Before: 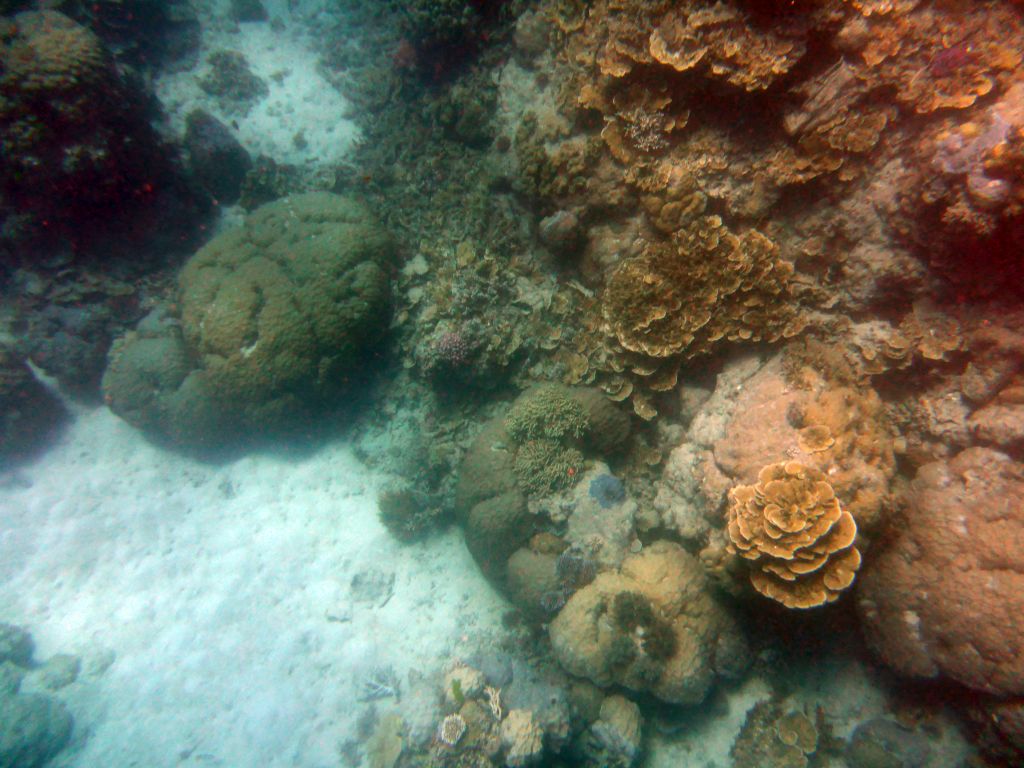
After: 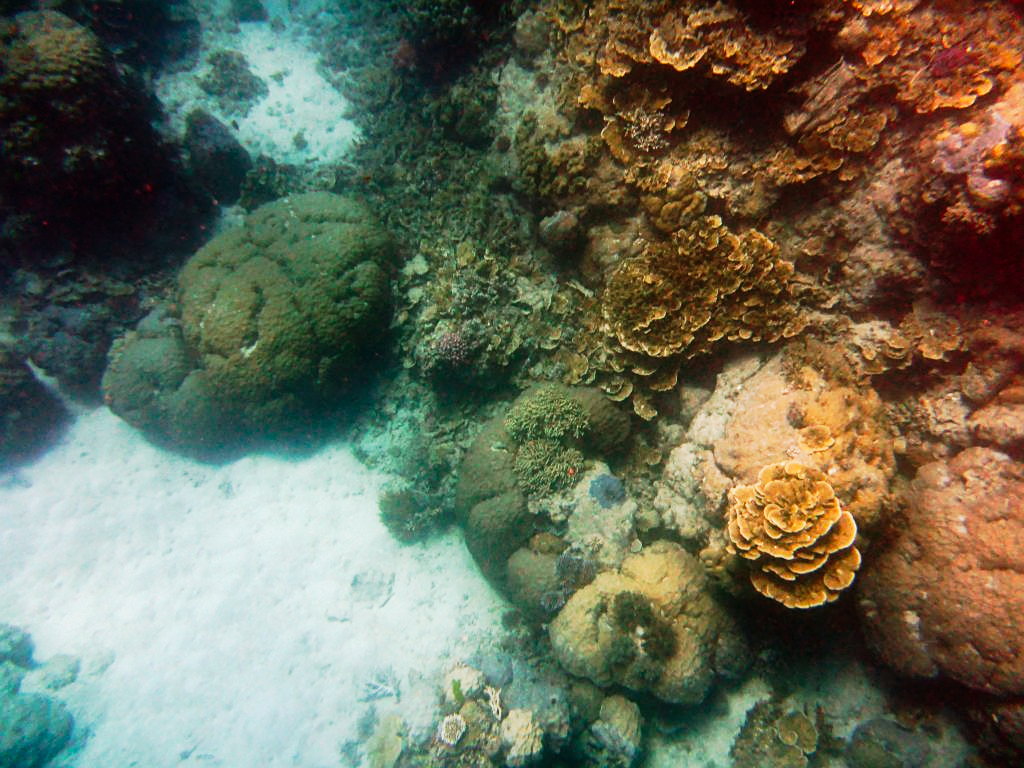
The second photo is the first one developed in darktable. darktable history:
sharpen: on, module defaults
tone curve: curves: ch0 [(0, 0.008) (0.081, 0.044) (0.177, 0.123) (0.283, 0.253) (0.427, 0.441) (0.495, 0.524) (0.661, 0.756) (0.796, 0.859) (1, 0.951)]; ch1 [(0, 0) (0.161, 0.092) (0.35, 0.33) (0.392, 0.392) (0.427, 0.426) (0.479, 0.472) (0.505, 0.5) (0.521, 0.519) (0.567, 0.556) (0.583, 0.588) (0.625, 0.627) (0.678, 0.733) (1, 1)]; ch2 [(0, 0) (0.346, 0.362) (0.404, 0.427) (0.502, 0.499) (0.523, 0.522) (0.544, 0.561) (0.58, 0.59) (0.629, 0.642) (0.717, 0.678) (1, 1)], preserve colors none
